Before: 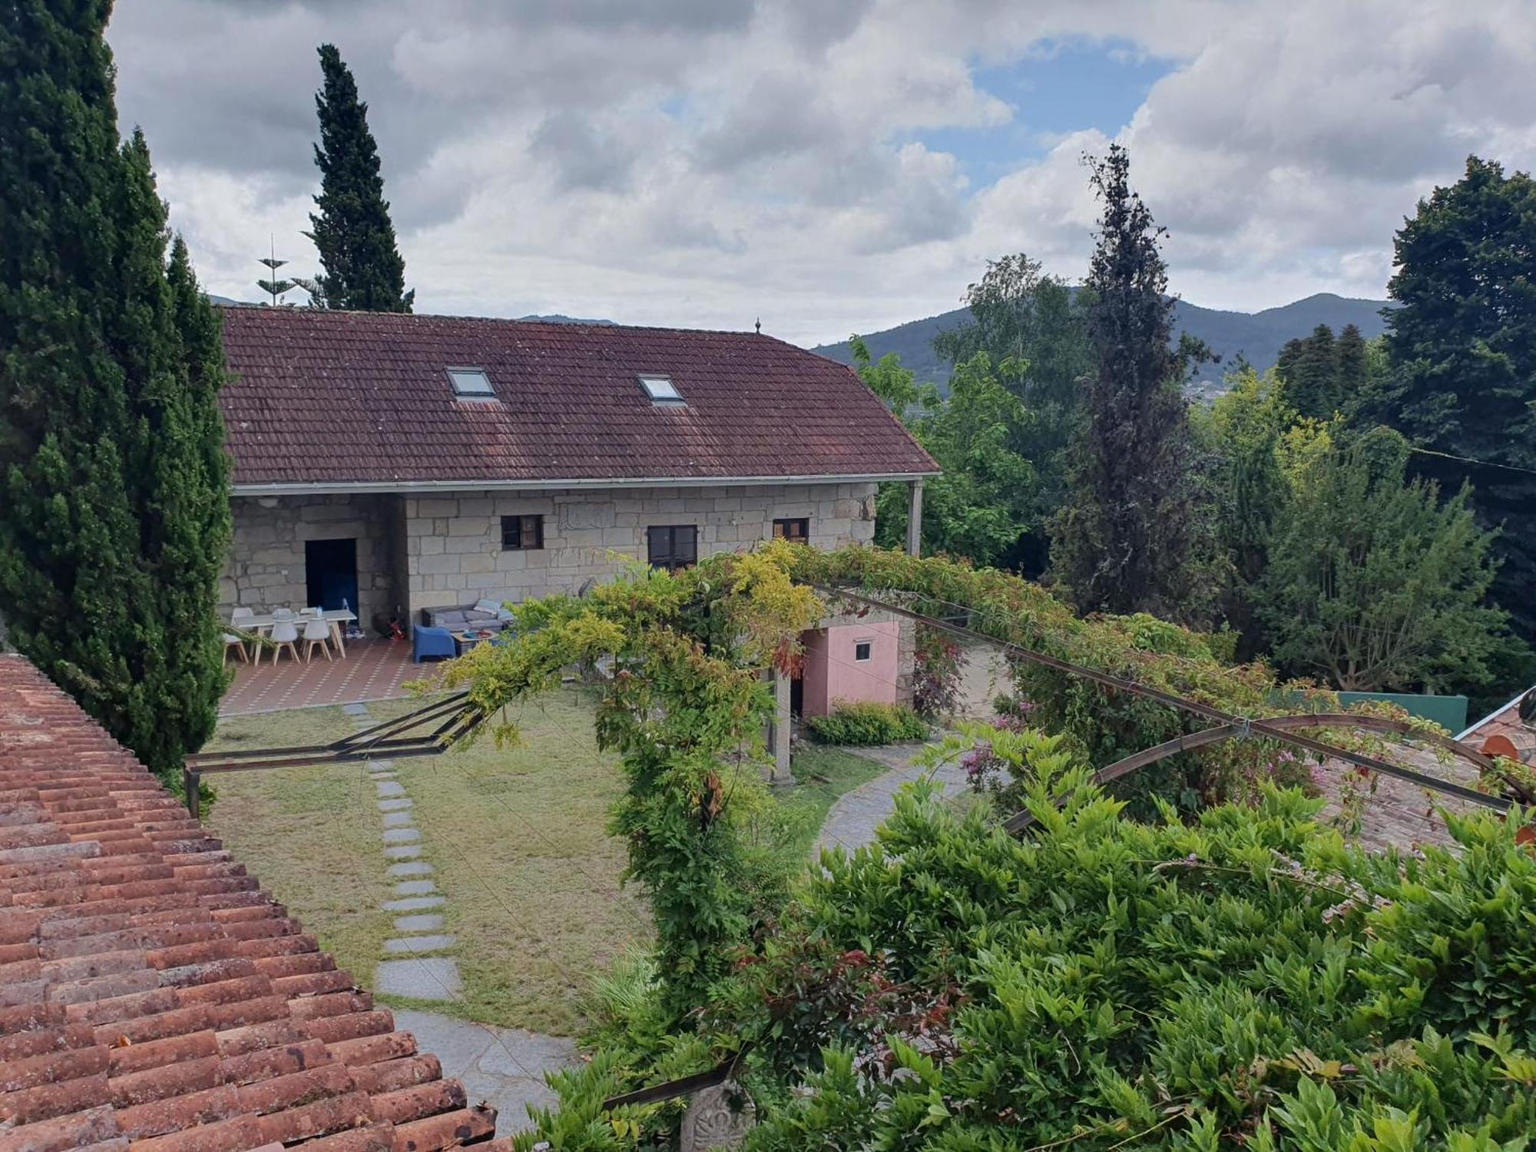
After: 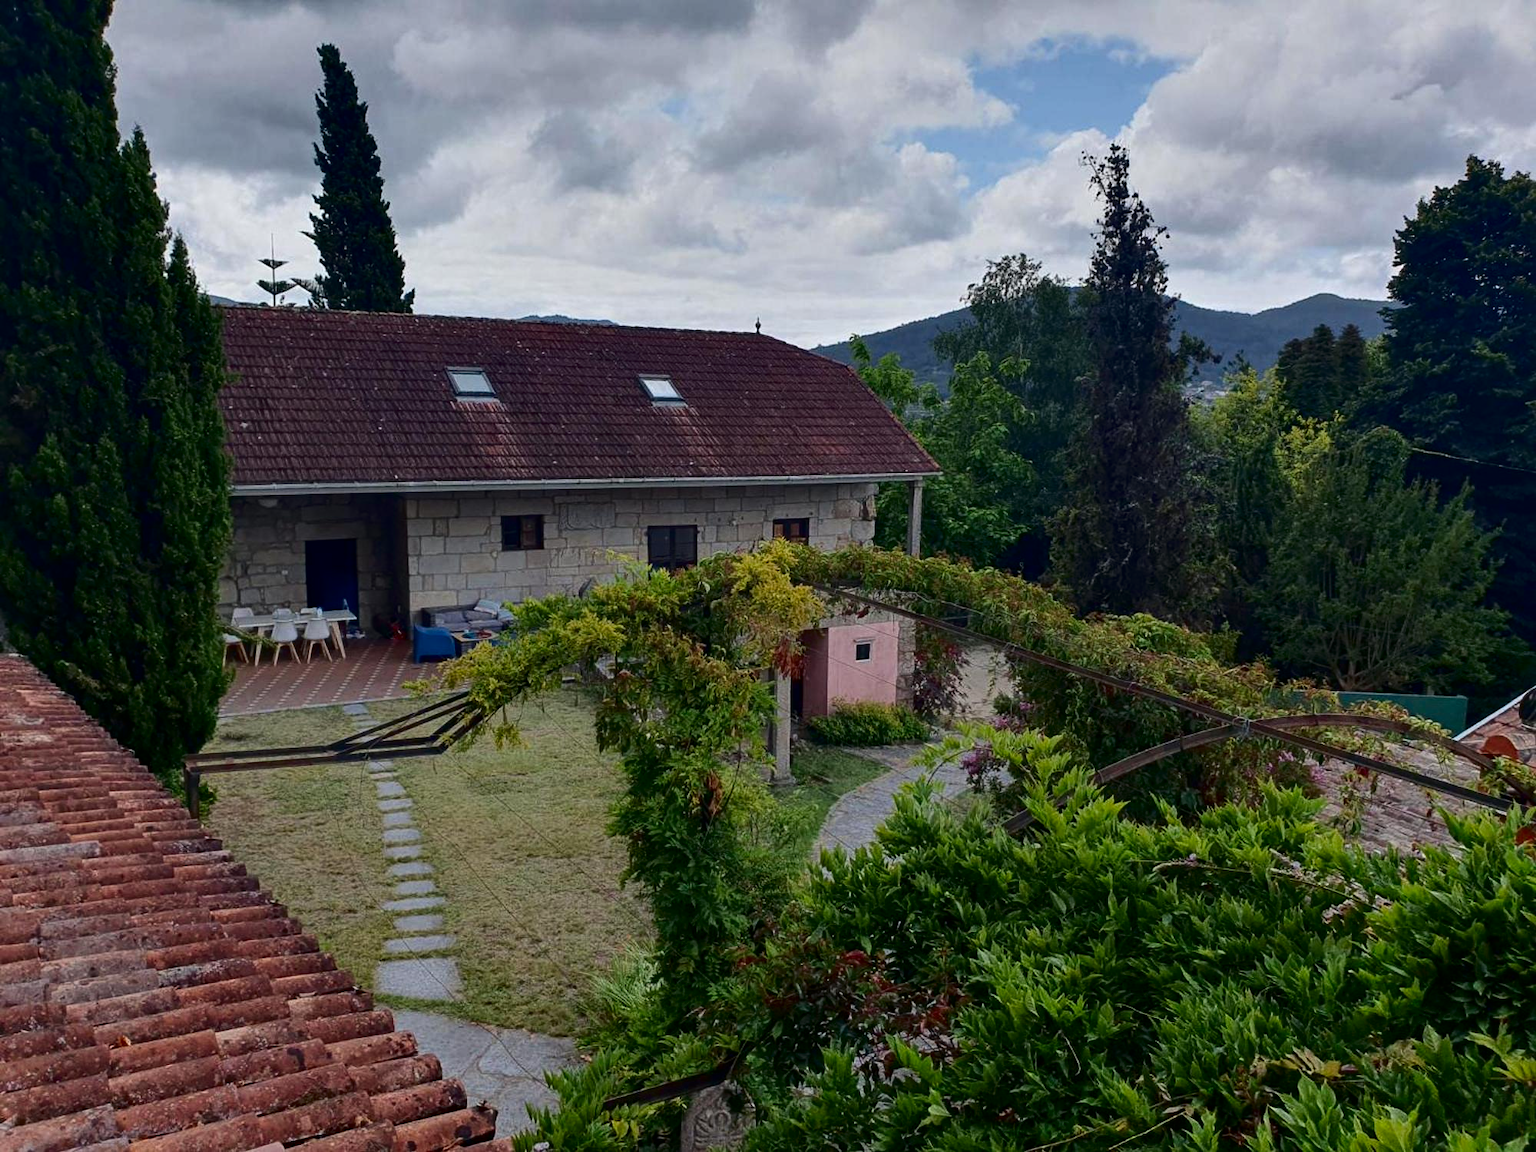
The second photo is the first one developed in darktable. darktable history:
contrast brightness saturation: contrast 0.188, brightness -0.229, saturation 0.113
